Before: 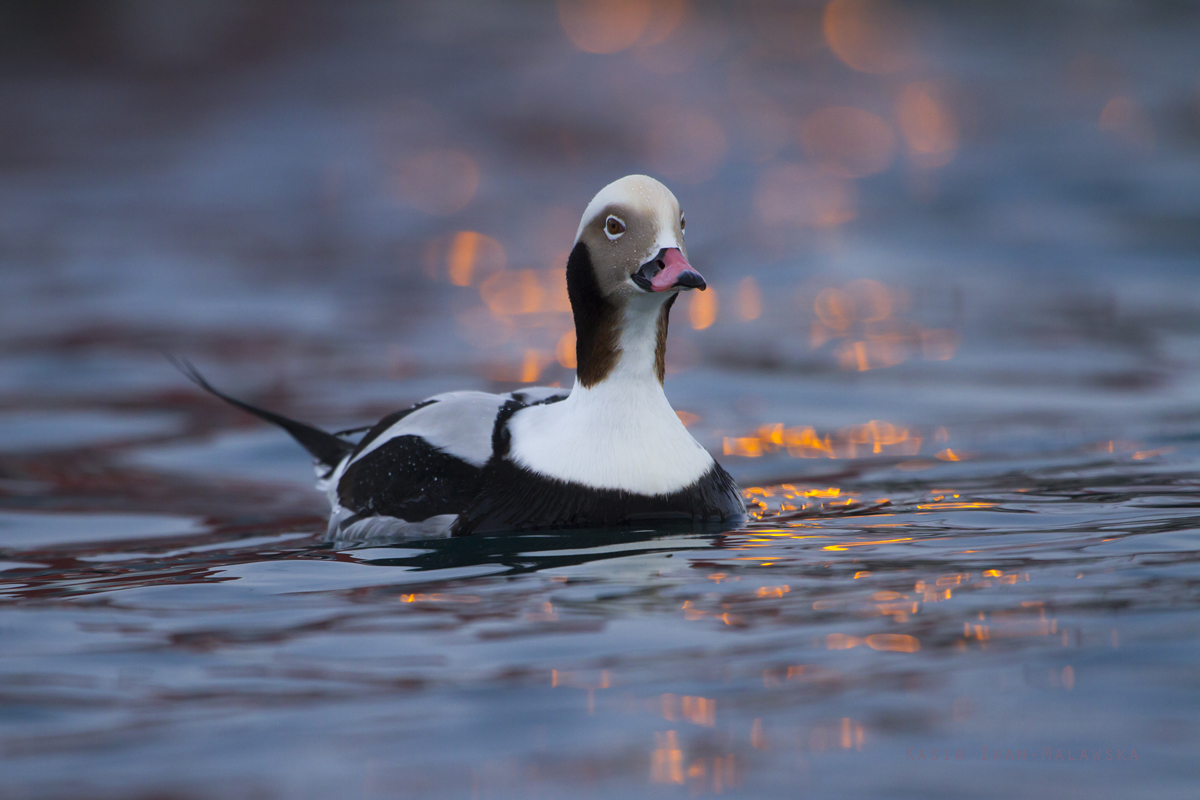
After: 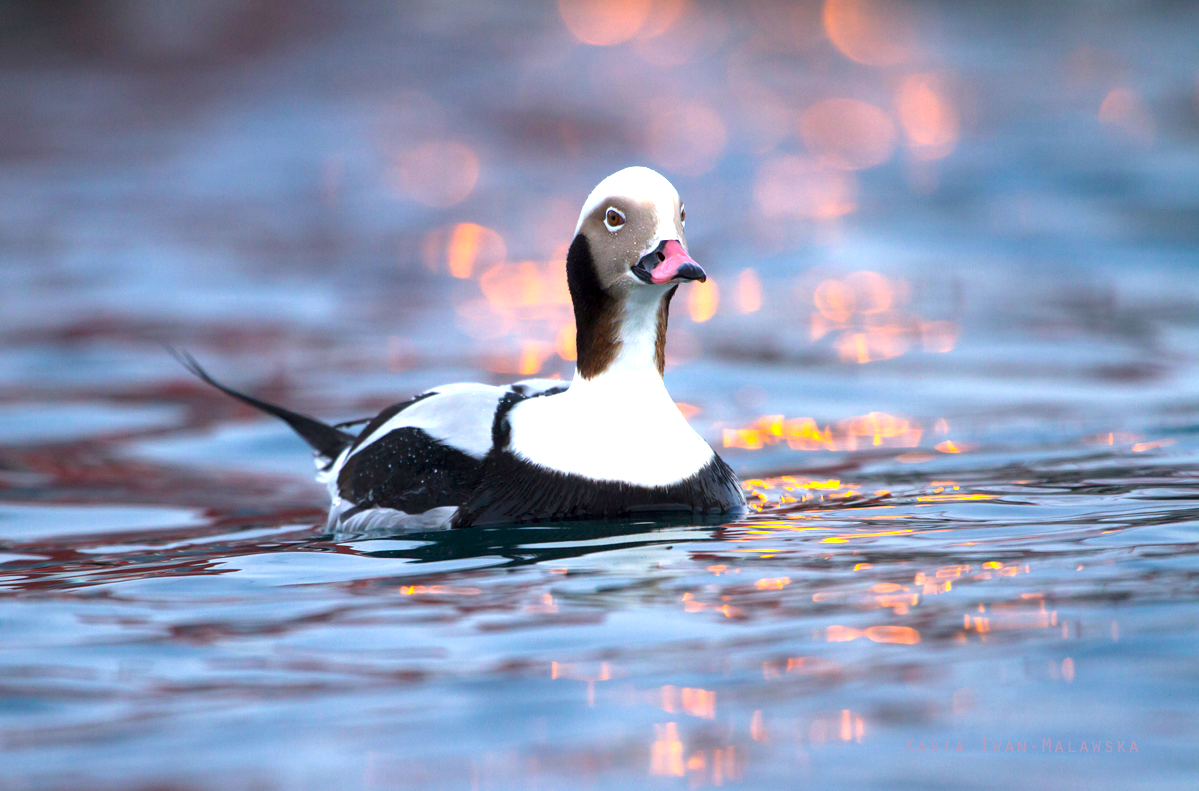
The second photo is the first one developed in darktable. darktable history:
local contrast: highlights 100%, shadows 100%, detail 120%, midtone range 0.2
crop: top 1.049%, right 0.001%
exposure: exposure 1.25 EV, compensate exposure bias true, compensate highlight preservation false
